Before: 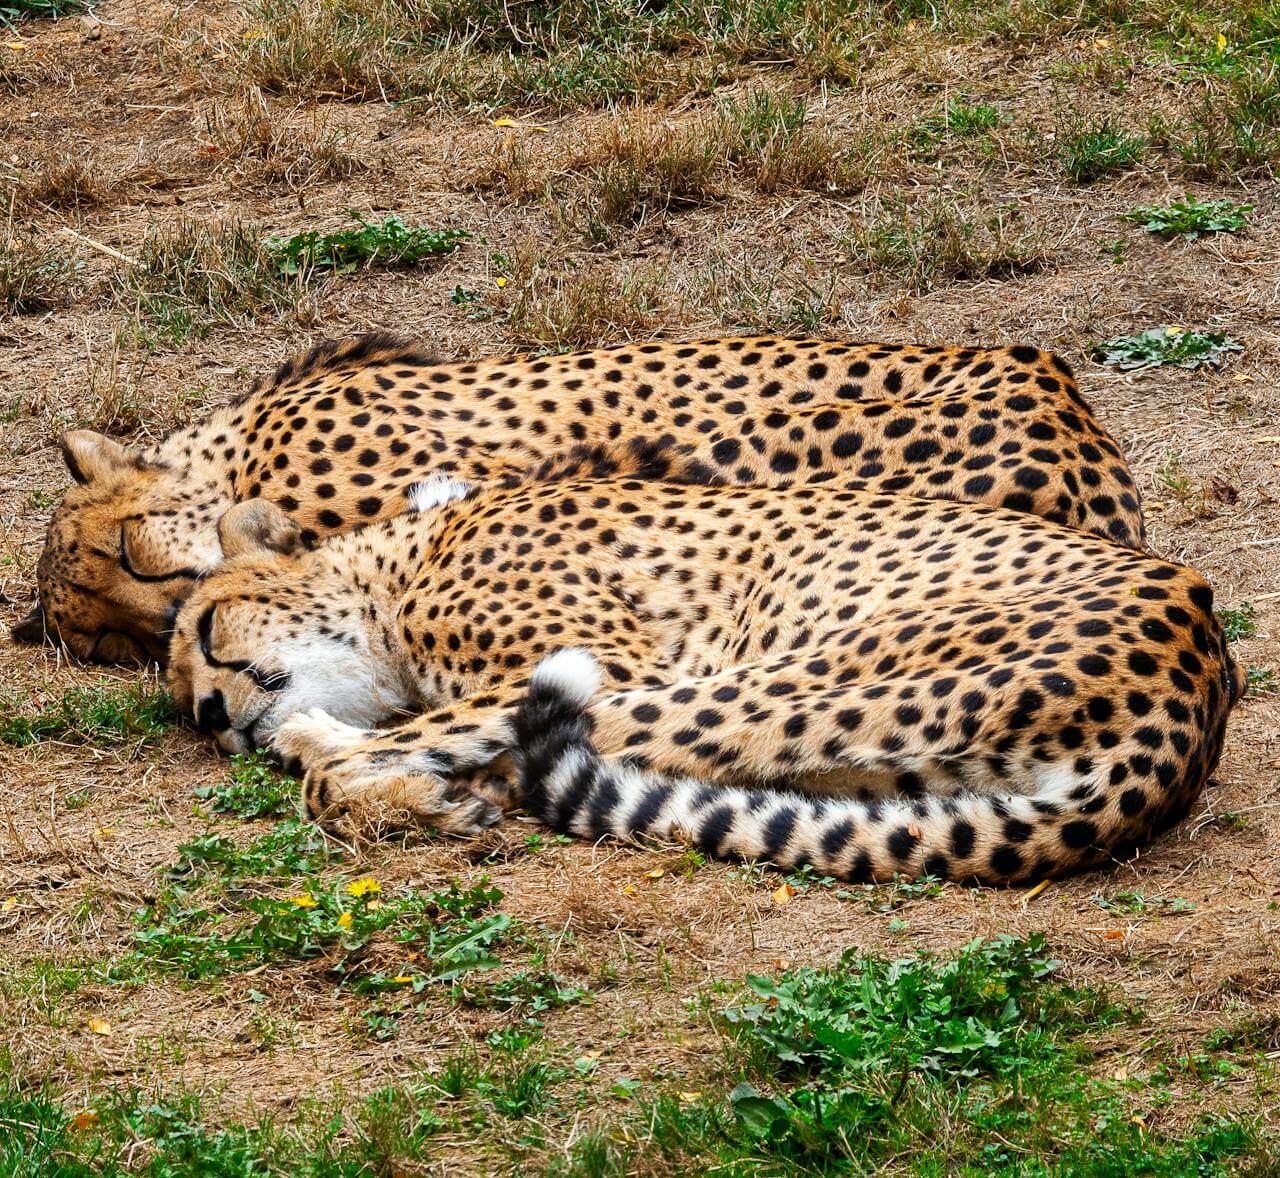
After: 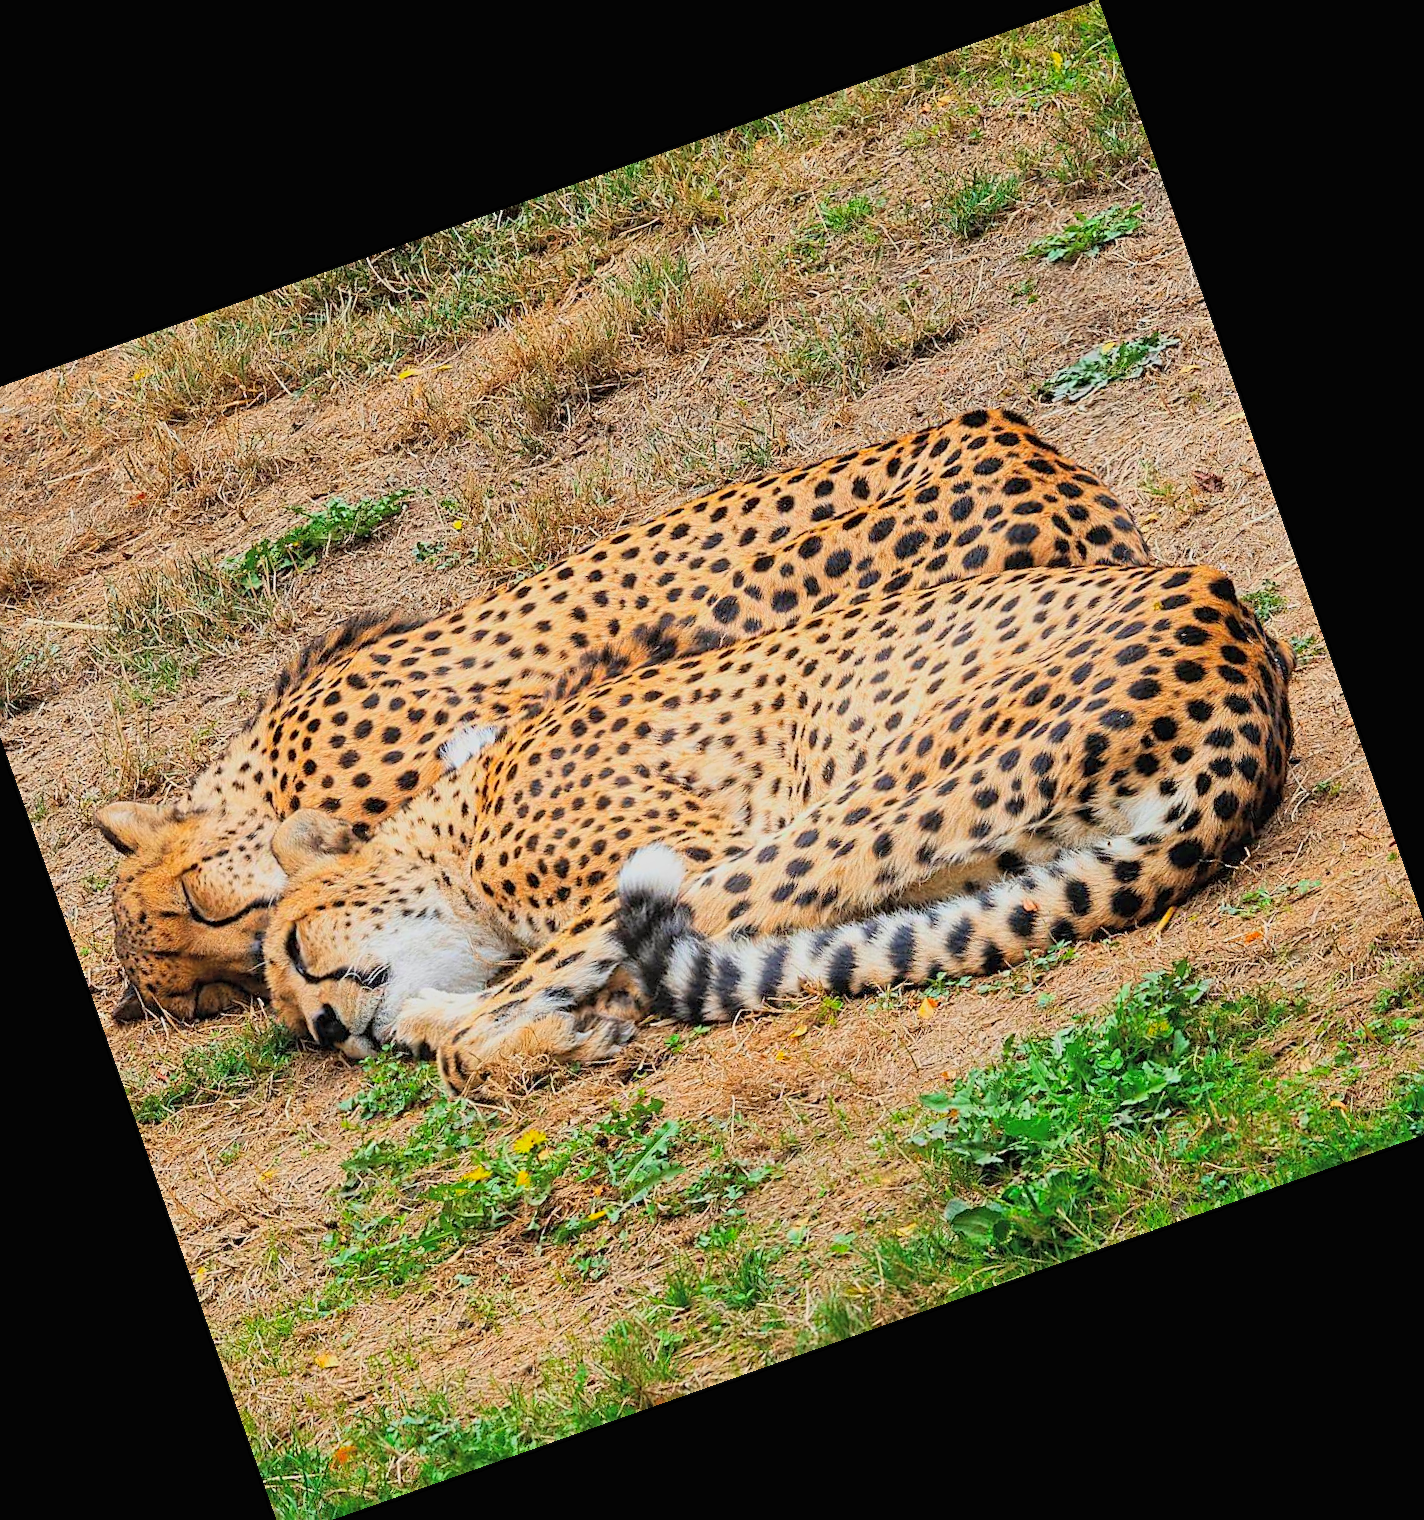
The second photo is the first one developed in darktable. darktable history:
crop and rotate: angle 19.43°, left 6.812%, right 4.125%, bottom 1.087%
global tonemap: drago (0.7, 100)
sharpen: on, module defaults
exposure: black level correction 0, exposure 0.9 EV, compensate highlight preservation false
